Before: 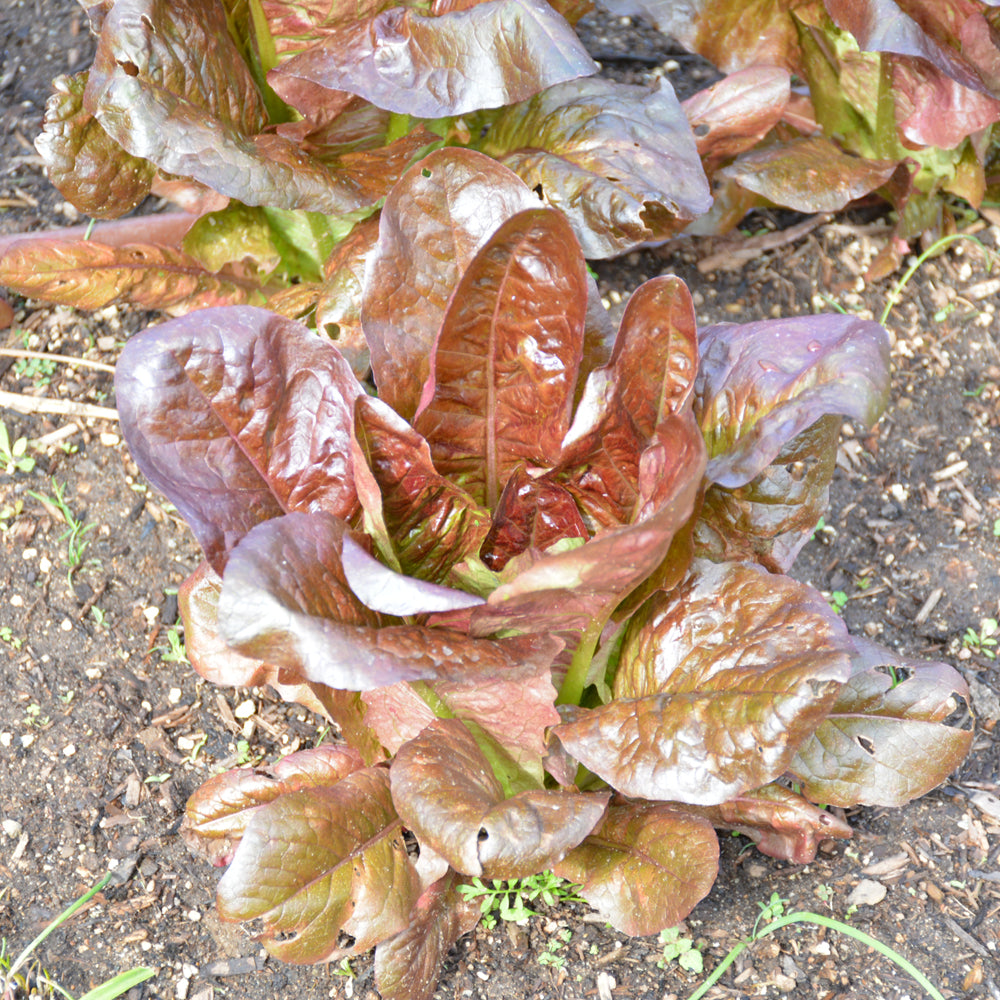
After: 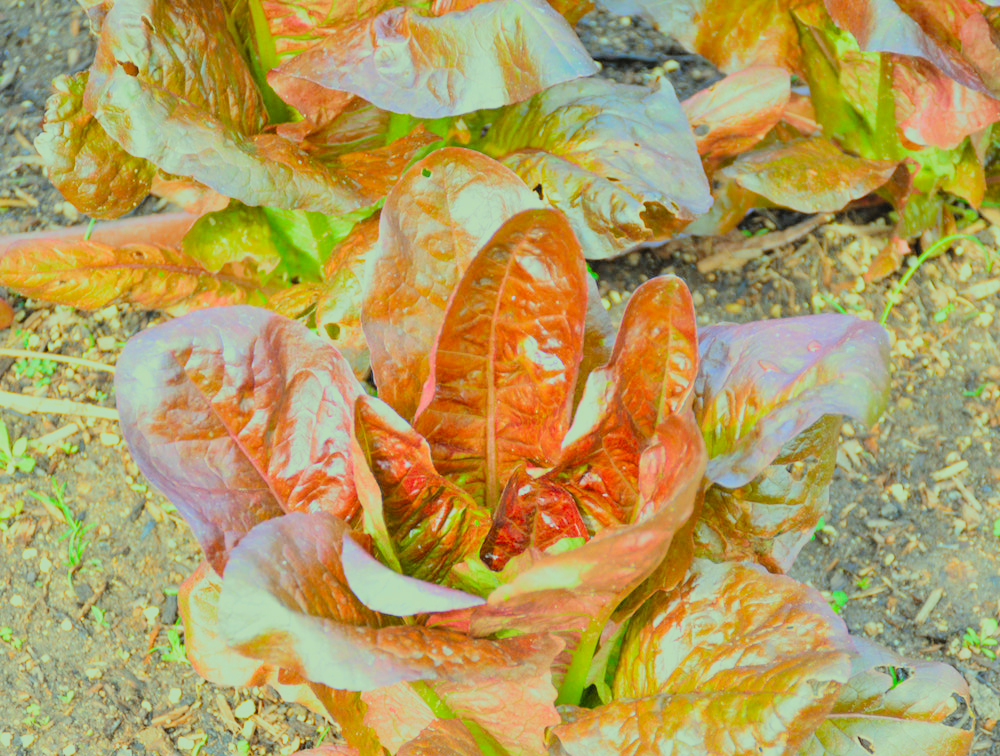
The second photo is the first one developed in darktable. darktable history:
filmic rgb: black relative exposure -6.95 EV, white relative exposure 5.66 EV, hardness 2.85, color science v5 (2021), contrast in shadows safe, contrast in highlights safe
color correction: highlights a* -10.93, highlights b* 9.92, saturation 1.71
crop: bottom 24.389%
contrast brightness saturation: brightness 0.14
